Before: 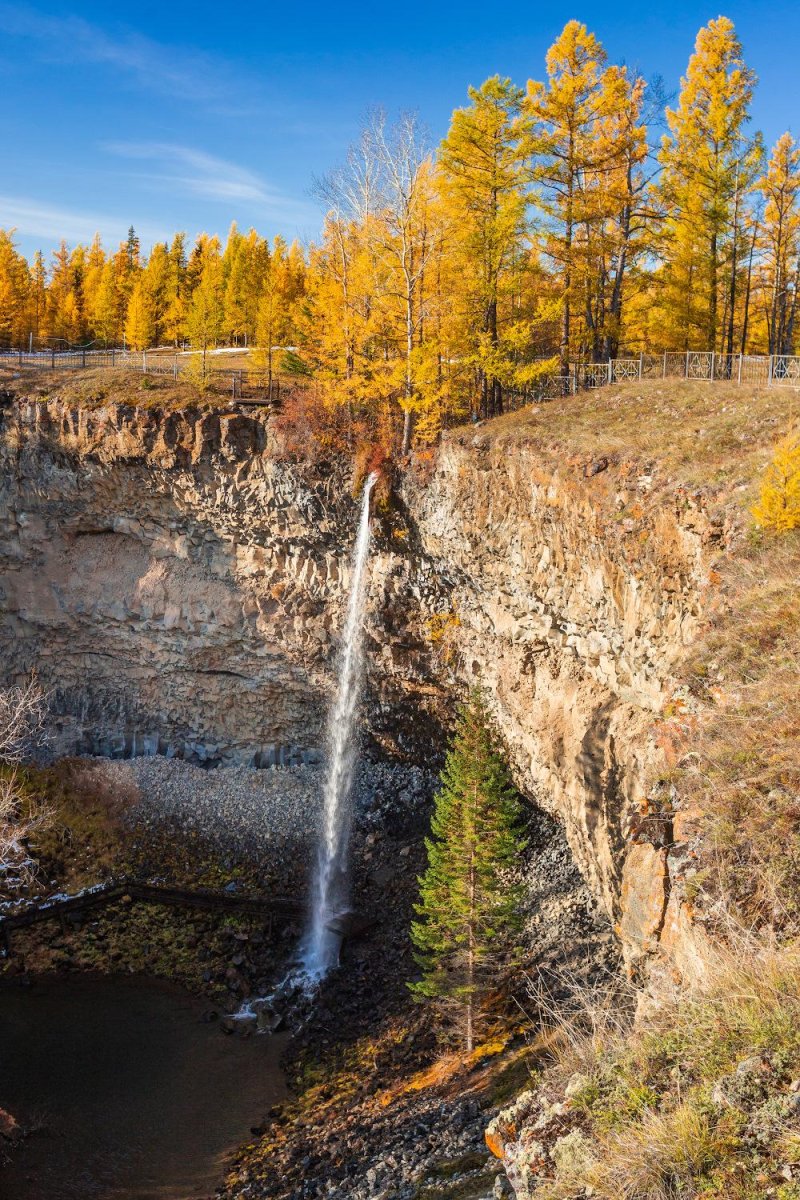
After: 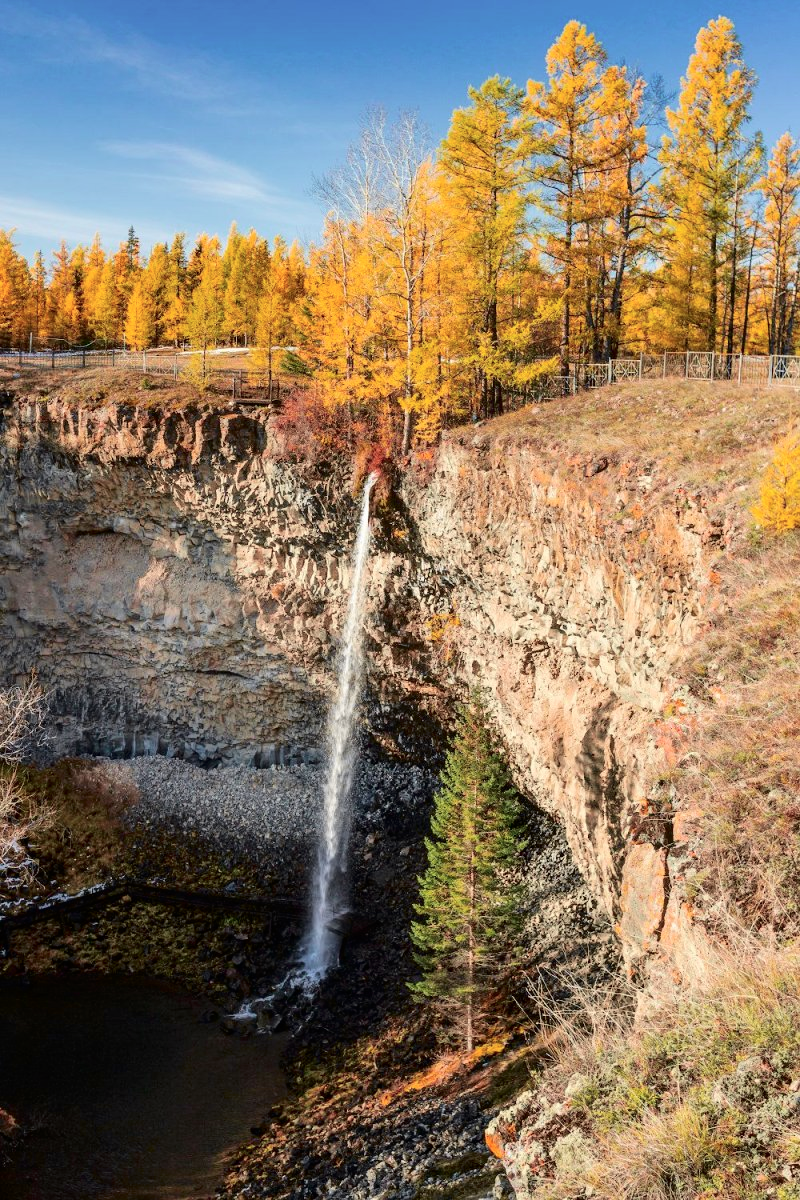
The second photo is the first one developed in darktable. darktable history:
tone curve: curves: ch0 [(0.003, 0) (0.066, 0.023) (0.149, 0.094) (0.264, 0.238) (0.395, 0.421) (0.517, 0.56) (0.688, 0.743) (0.813, 0.846) (1, 1)]; ch1 [(0, 0) (0.164, 0.115) (0.337, 0.332) (0.39, 0.398) (0.464, 0.461) (0.501, 0.5) (0.507, 0.503) (0.534, 0.537) (0.577, 0.59) (0.652, 0.681) (0.733, 0.749) (0.811, 0.796) (1, 1)]; ch2 [(0, 0) (0.337, 0.382) (0.464, 0.476) (0.501, 0.502) (0.527, 0.54) (0.551, 0.565) (0.6, 0.59) (0.687, 0.675) (1, 1)], color space Lab, independent channels, preserve colors none
